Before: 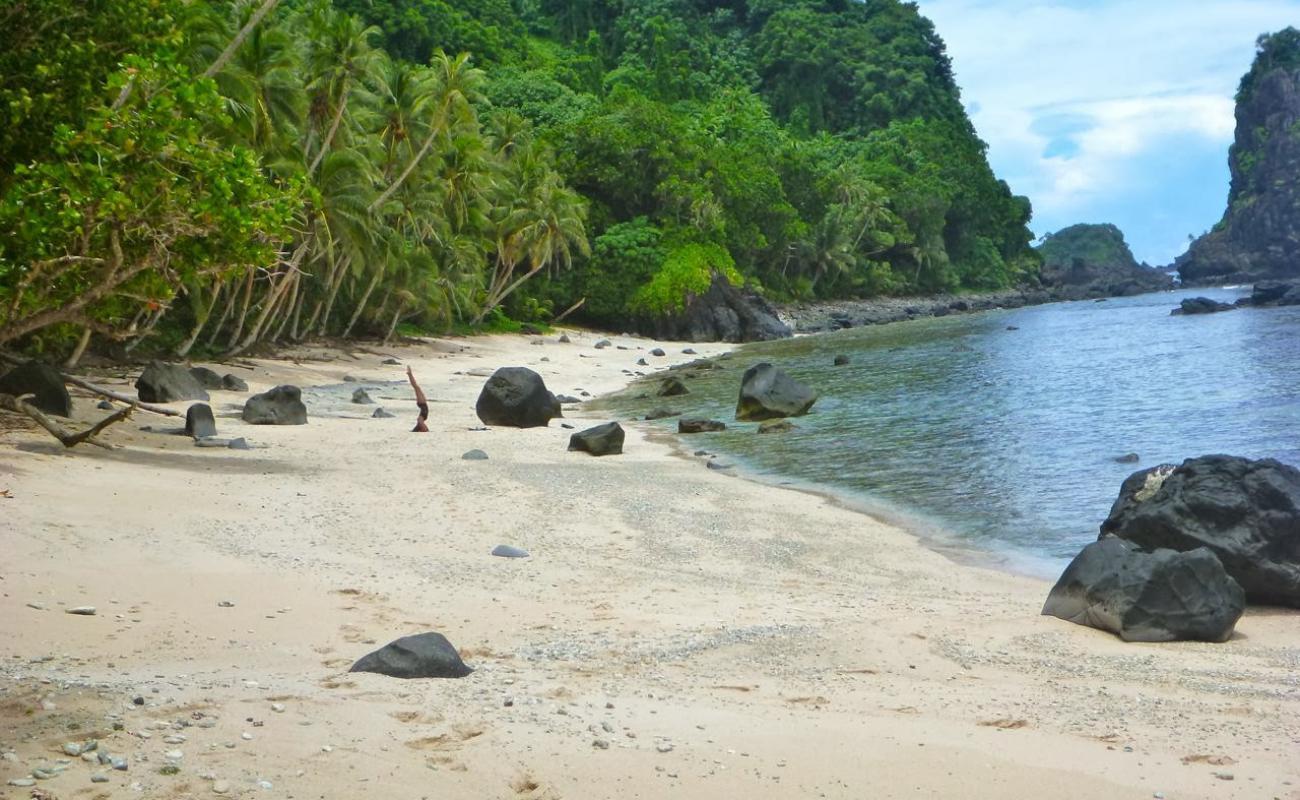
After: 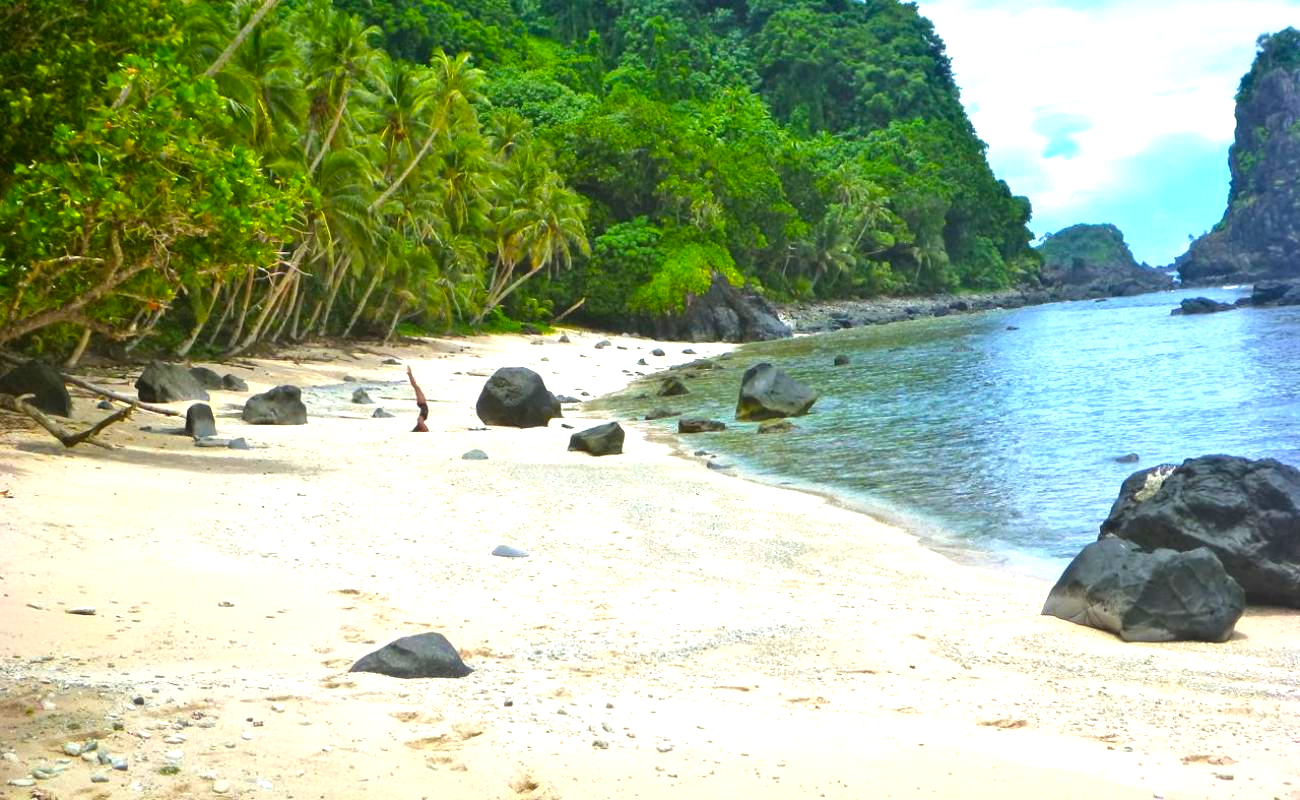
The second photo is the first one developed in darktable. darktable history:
color balance rgb: perceptual saturation grading › global saturation 14.589%, perceptual brilliance grading › global brilliance 24.914%, global vibrance 20%
